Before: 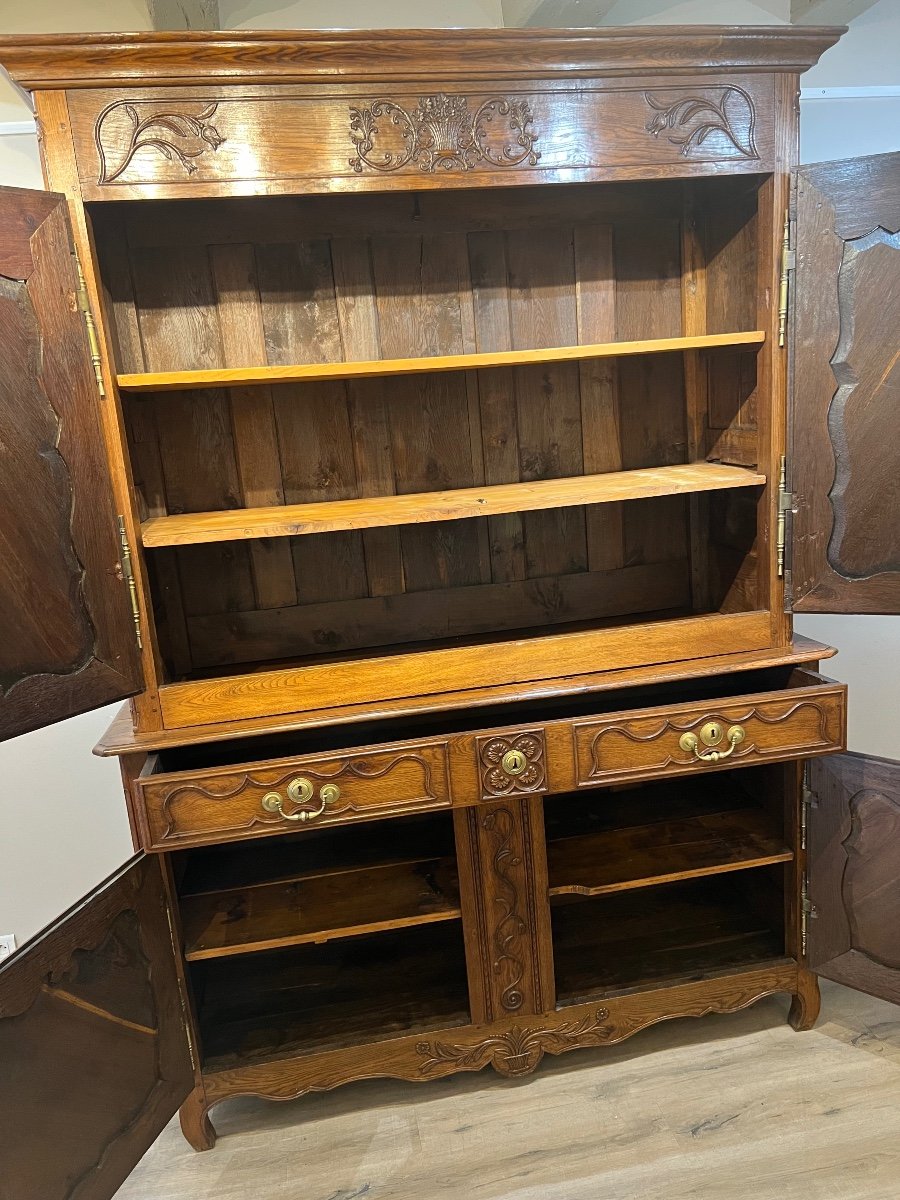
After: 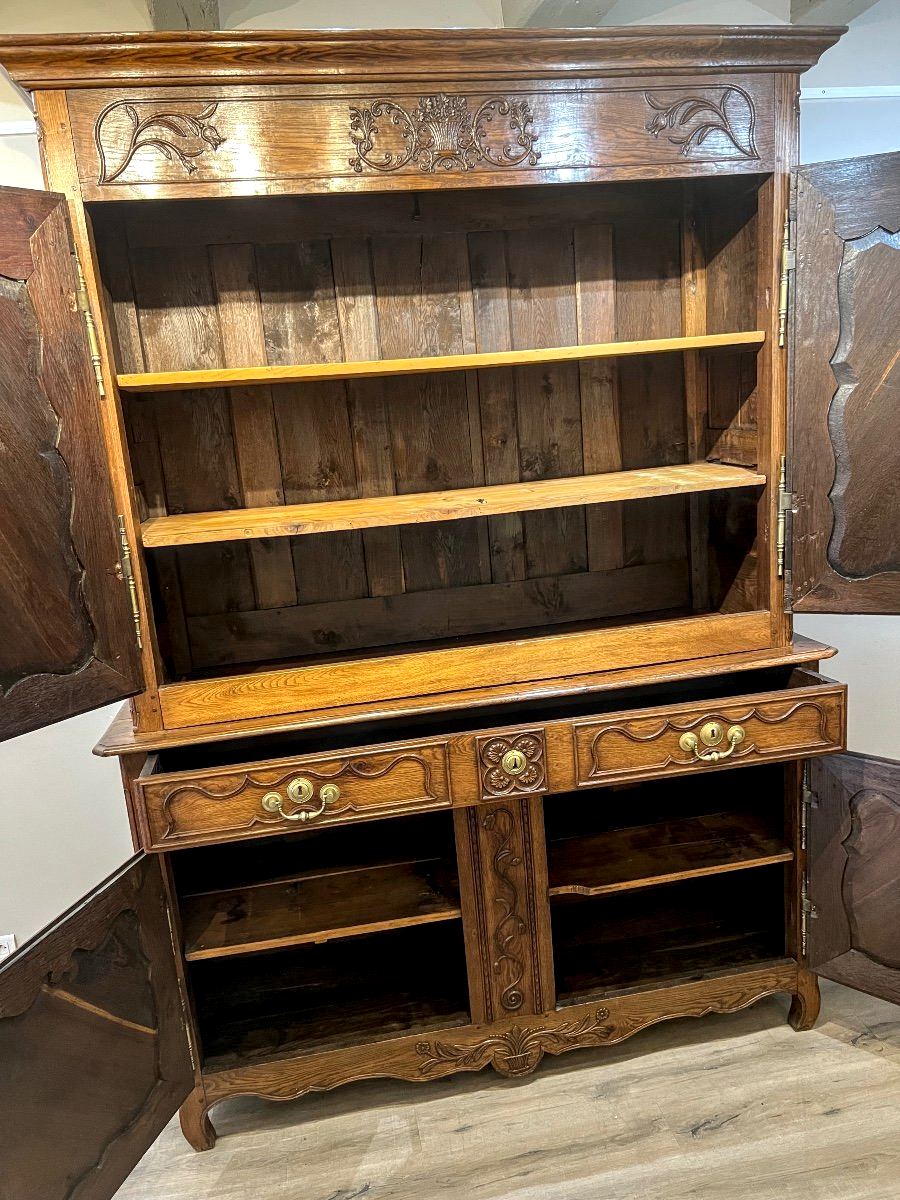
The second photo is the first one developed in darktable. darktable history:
local contrast: detail 156%
